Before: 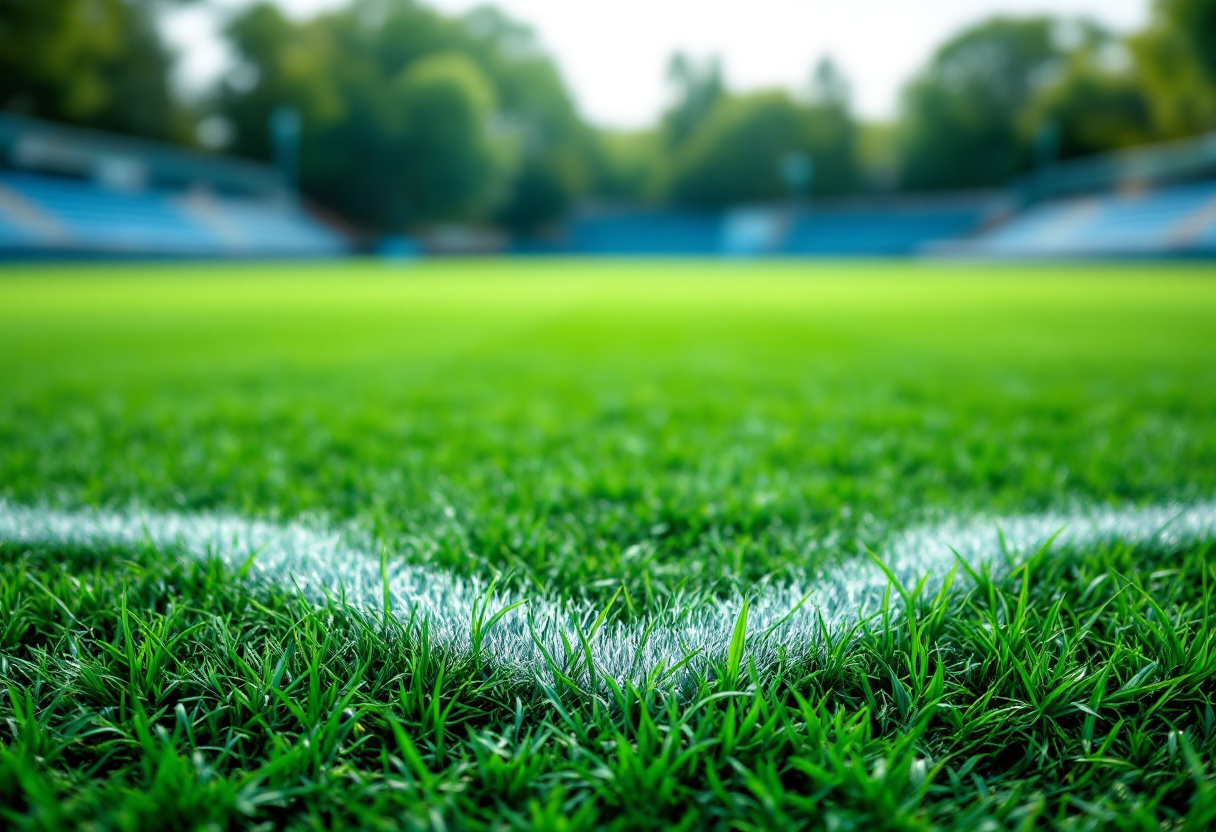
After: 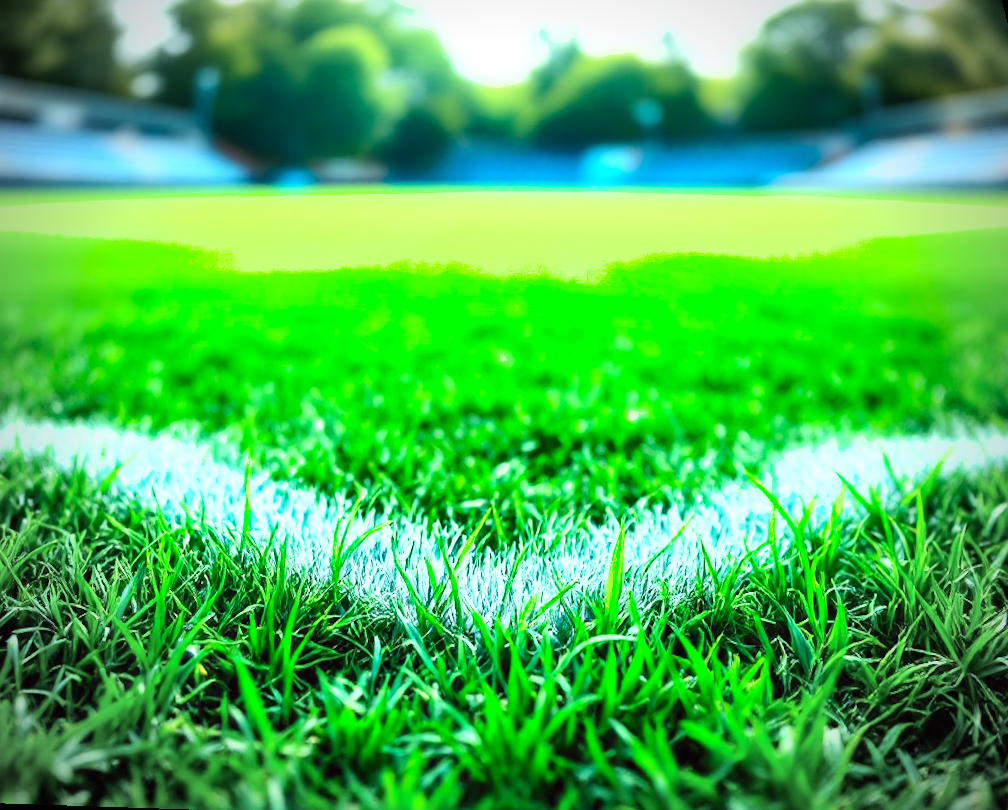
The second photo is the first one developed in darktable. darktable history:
vignetting: fall-off start 71.74%
contrast brightness saturation: contrast 0.2, brightness 0.16, saturation 0.22
exposure: black level correction 0, exposure 1.015 EV, compensate exposure bias true, compensate highlight preservation false
rotate and perspective: rotation 0.72°, lens shift (vertical) -0.352, lens shift (horizontal) -0.051, crop left 0.152, crop right 0.859, crop top 0.019, crop bottom 0.964
shadows and highlights: low approximation 0.01, soften with gaussian
